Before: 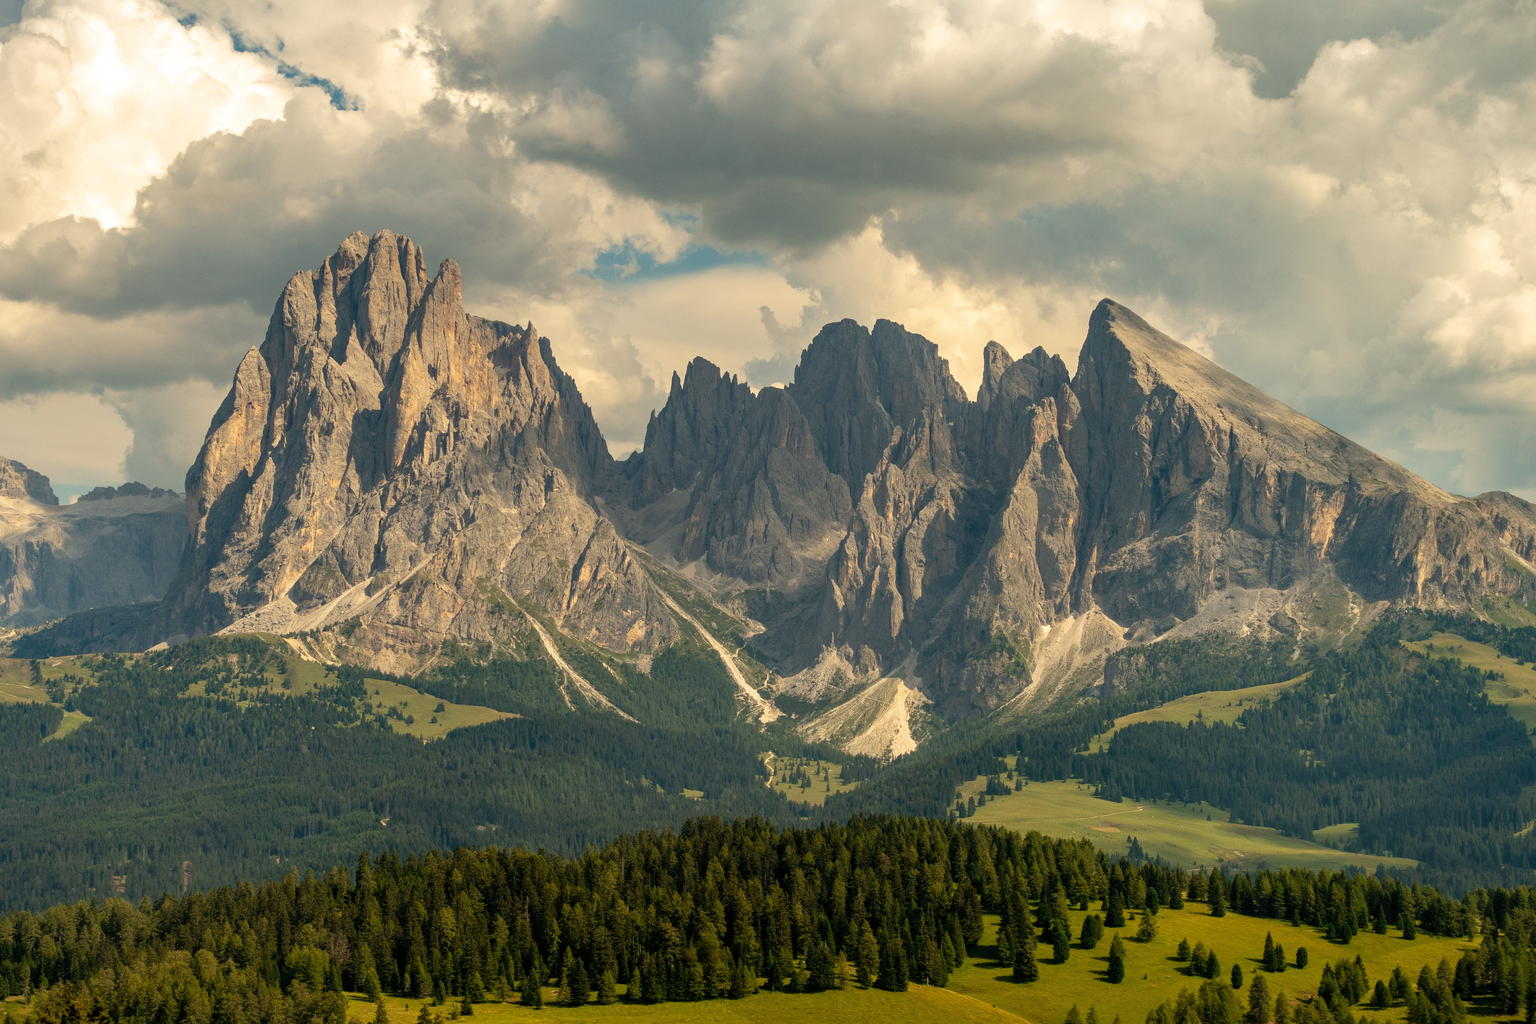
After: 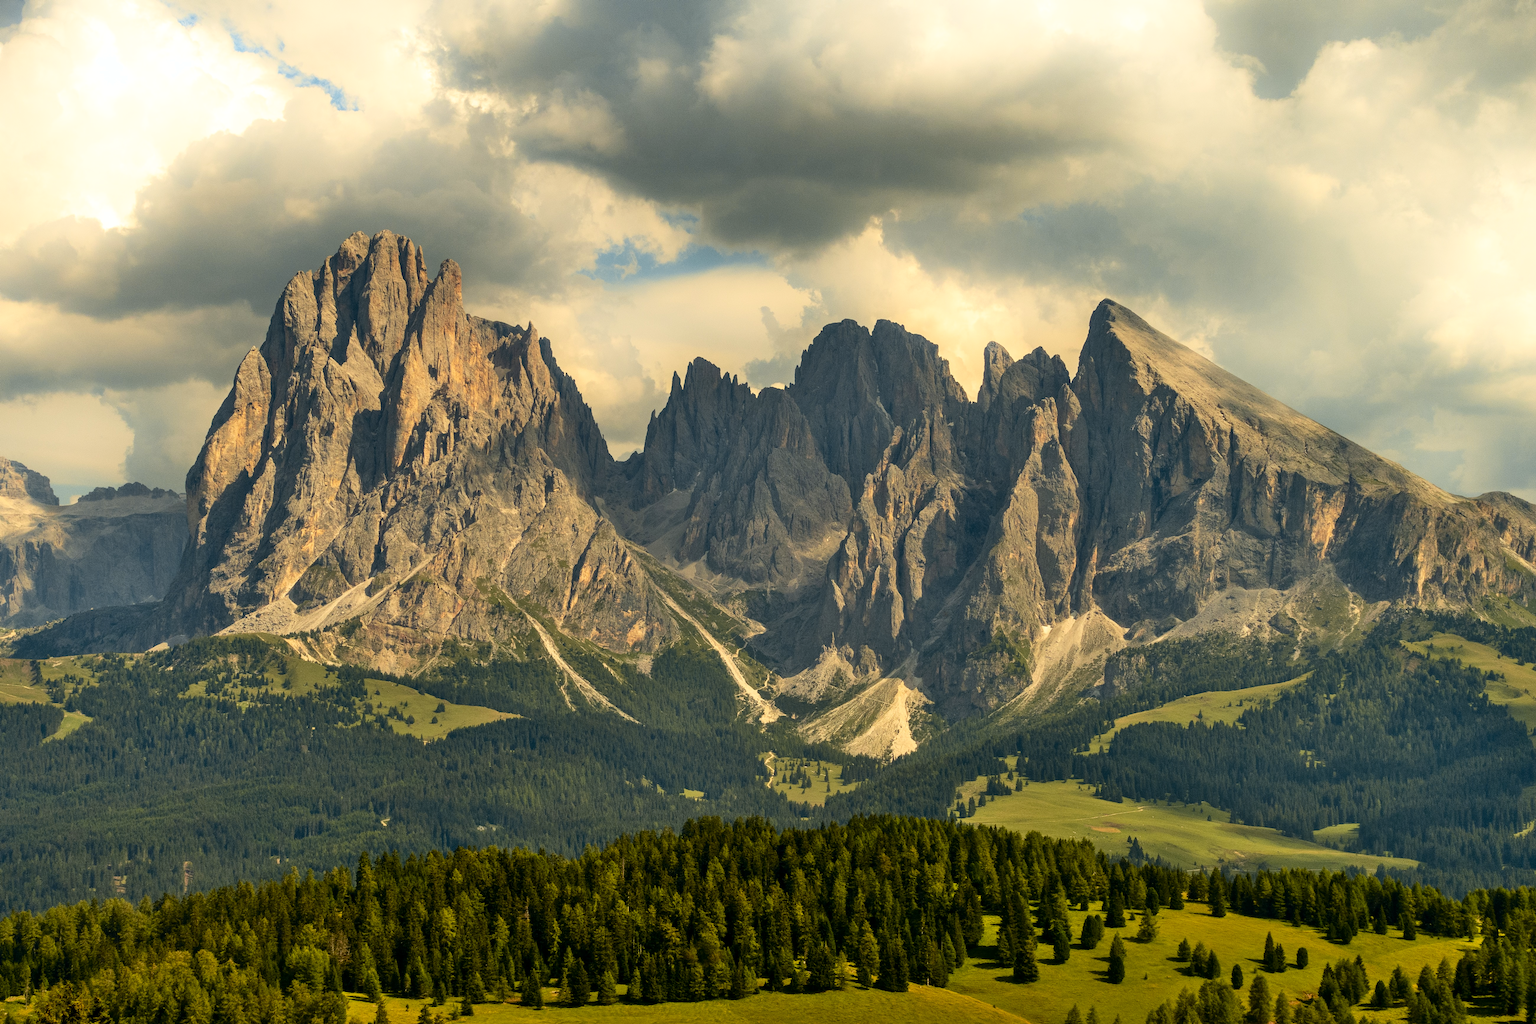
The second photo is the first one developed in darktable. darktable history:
tone curve: curves: ch0 [(0, 0) (0.227, 0.17) (0.766, 0.774) (1, 1)]; ch1 [(0, 0) (0.114, 0.127) (0.437, 0.452) (0.498, 0.495) (0.579, 0.602) (1, 1)]; ch2 [(0, 0) (0.233, 0.259) (0.493, 0.492) (0.568, 0.596) (1, 1)], color space Lab, independent channels, preserve colors none
levels: mode automatic, gray 50.8%
shadows and highlights: highlights 70.7, soften with gaussian
